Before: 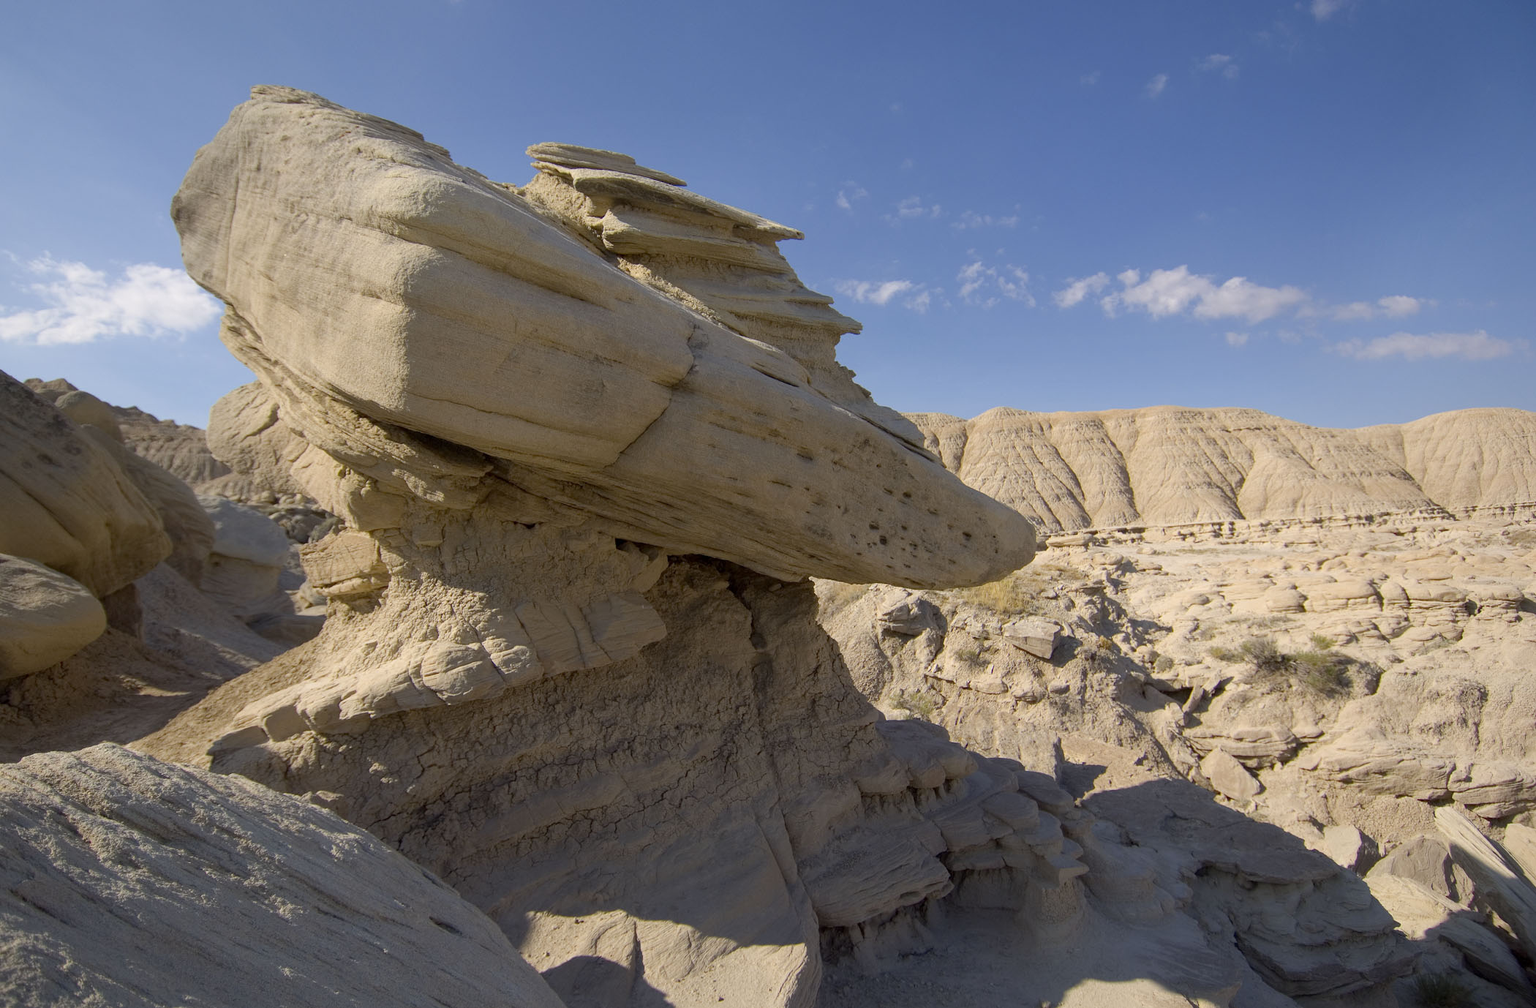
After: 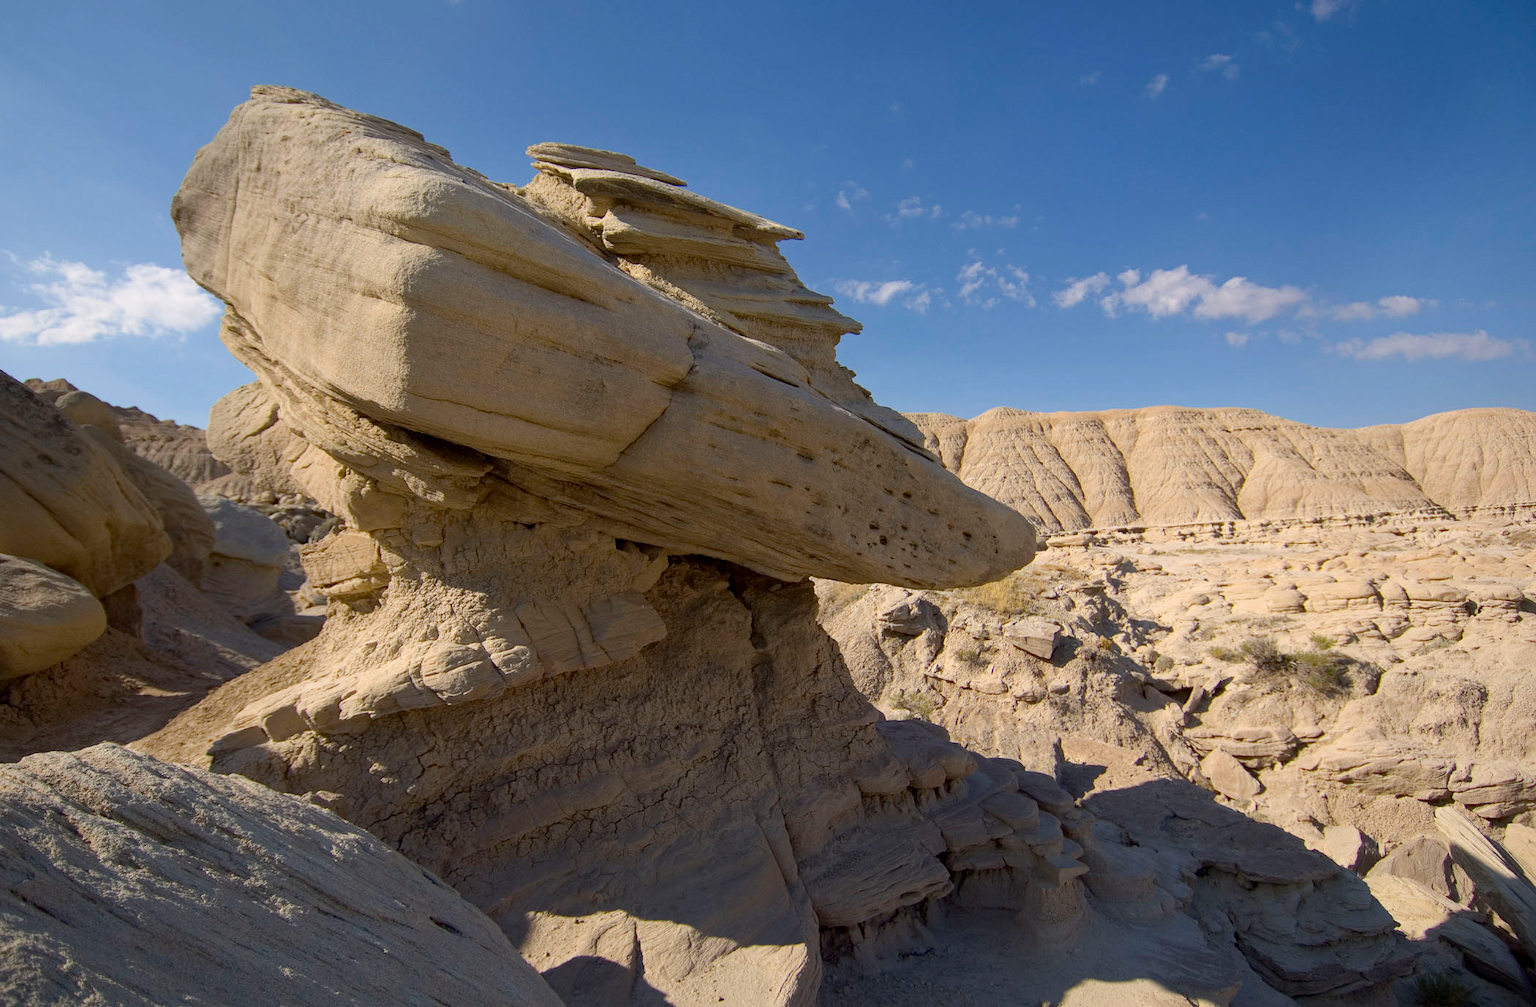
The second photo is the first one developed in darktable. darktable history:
tone curve: curves: ch0 [(0, 0) (0.266, 0.247) (0.741, 0.751) (1, 1)], color space Lab, independent channels, preserve colors none
haze removal: adaptive false
